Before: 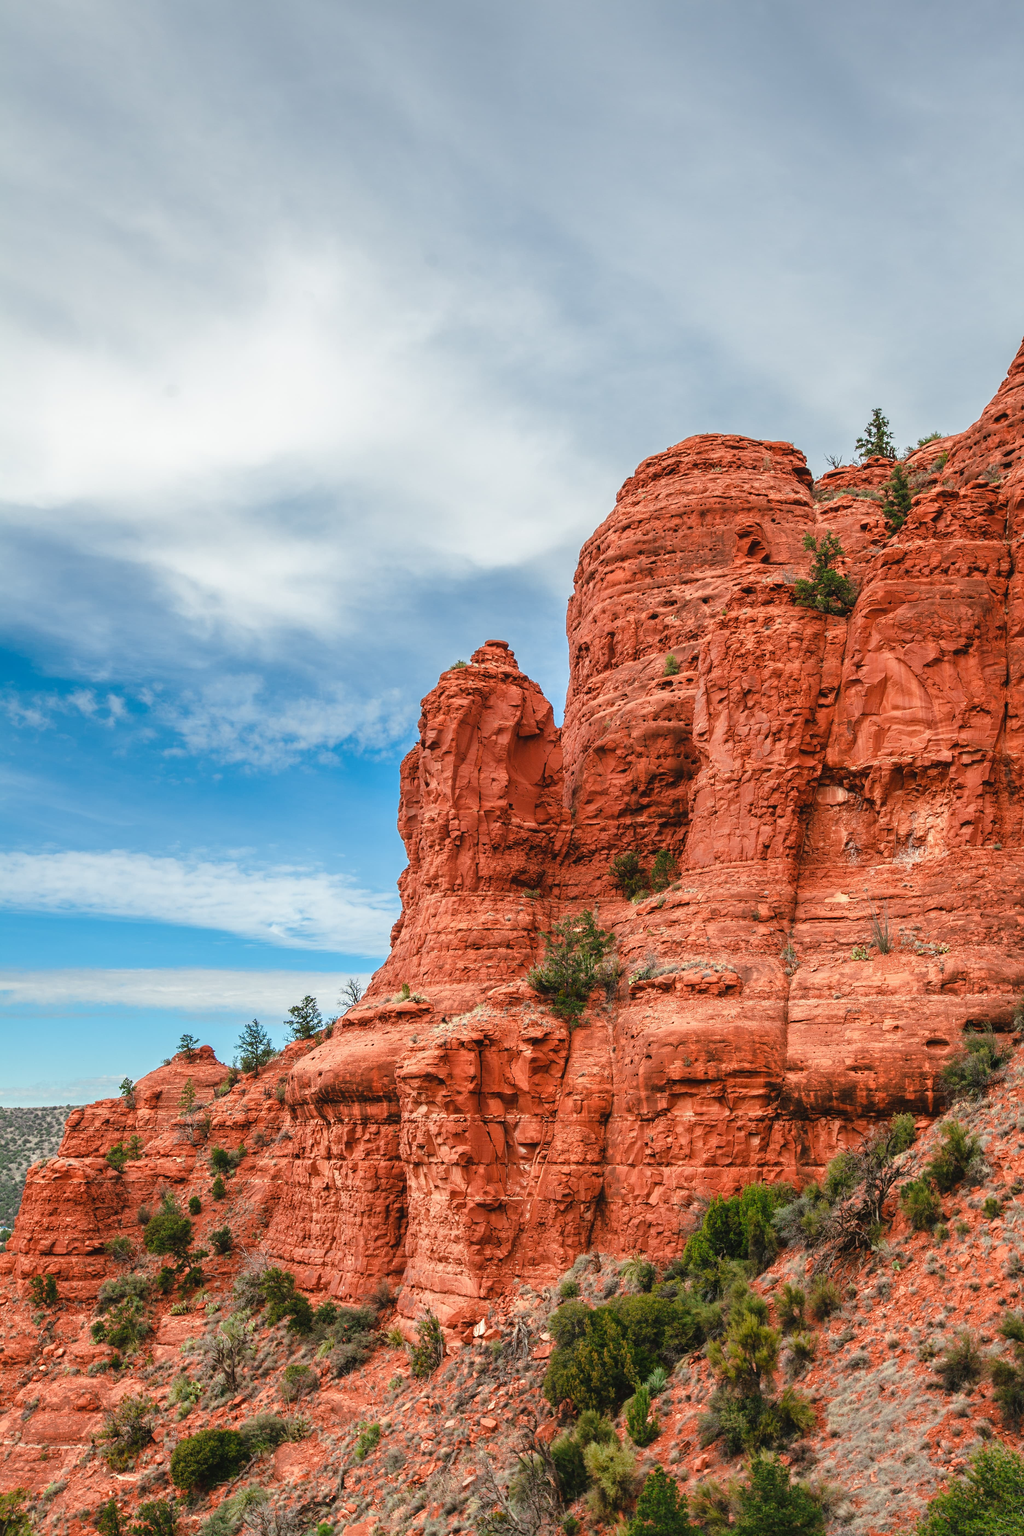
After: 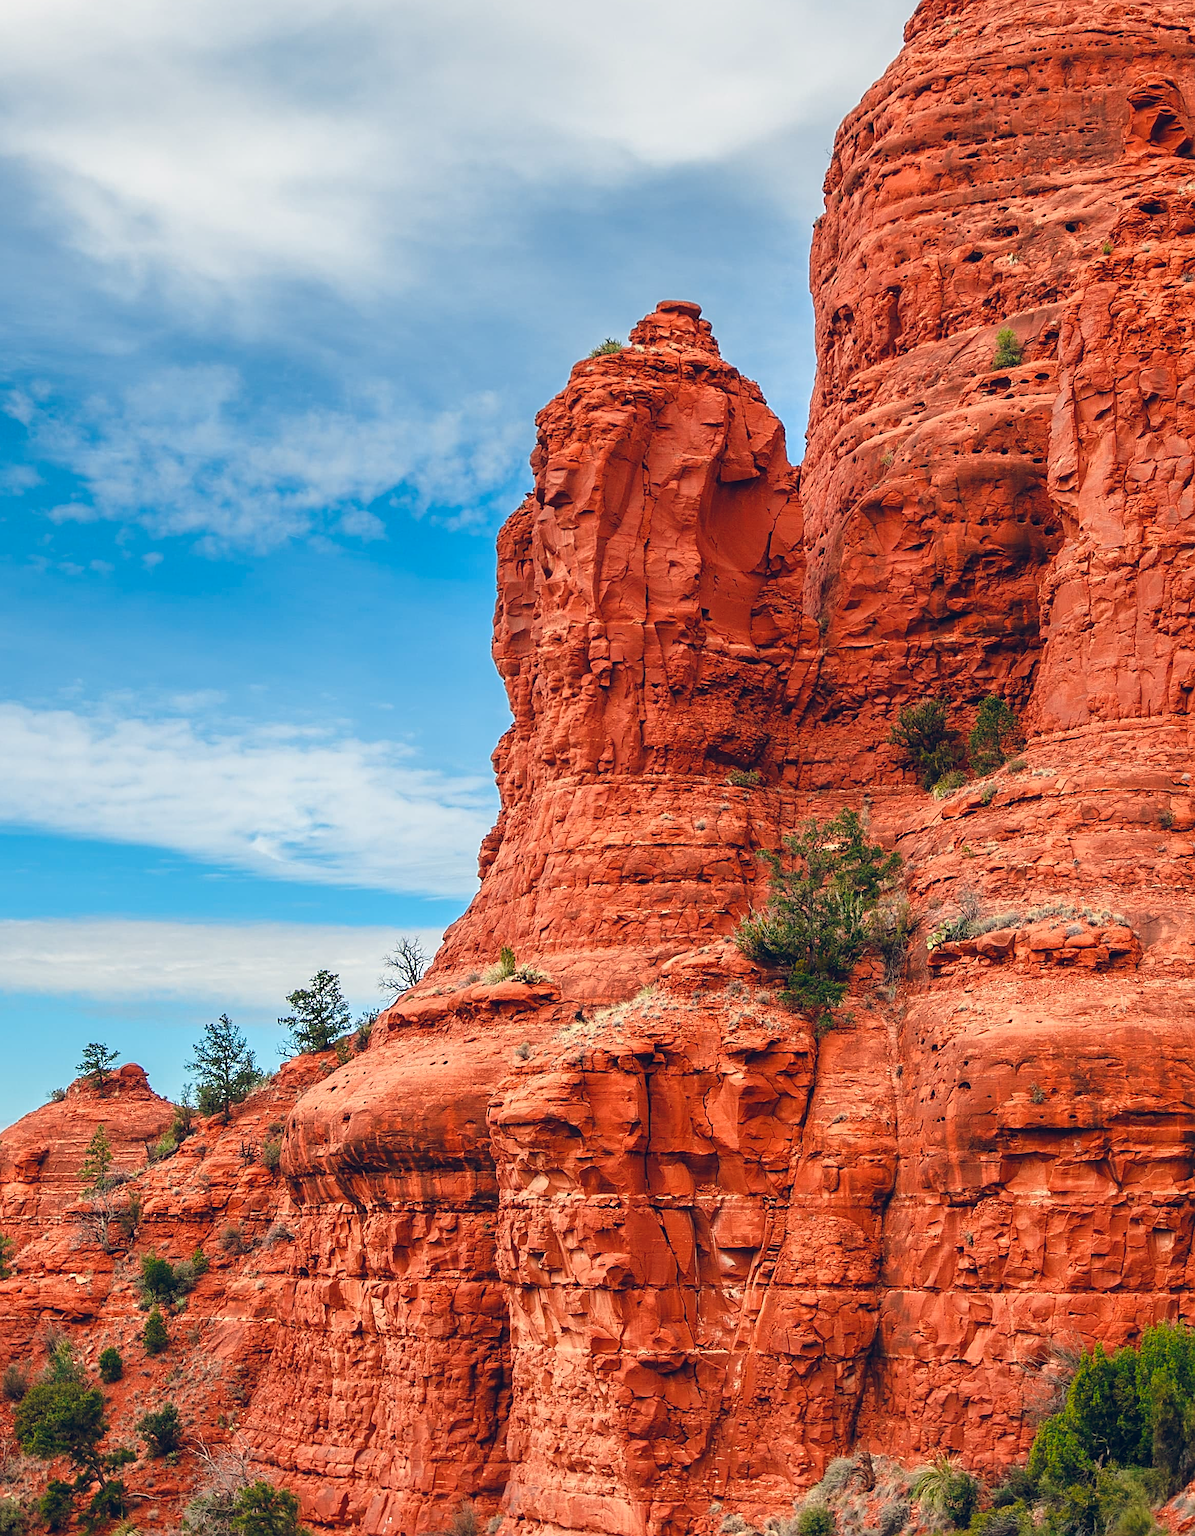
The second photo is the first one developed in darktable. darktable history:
color balance rgb: shadows lift › hue 87.51°, highlights gain › chroma 0.68%, highlights gain › hue 55.1°, global offset › chroma 0.13%, global offset › hue 253.66°, linear chroma grading › global chroma 0.5%, perceptual saturation grading › global saturation 16.38%
sharpen: on, module defaults
crop: left 13.312%, top 31.28%, right 24.627%, bottom 15.582%
